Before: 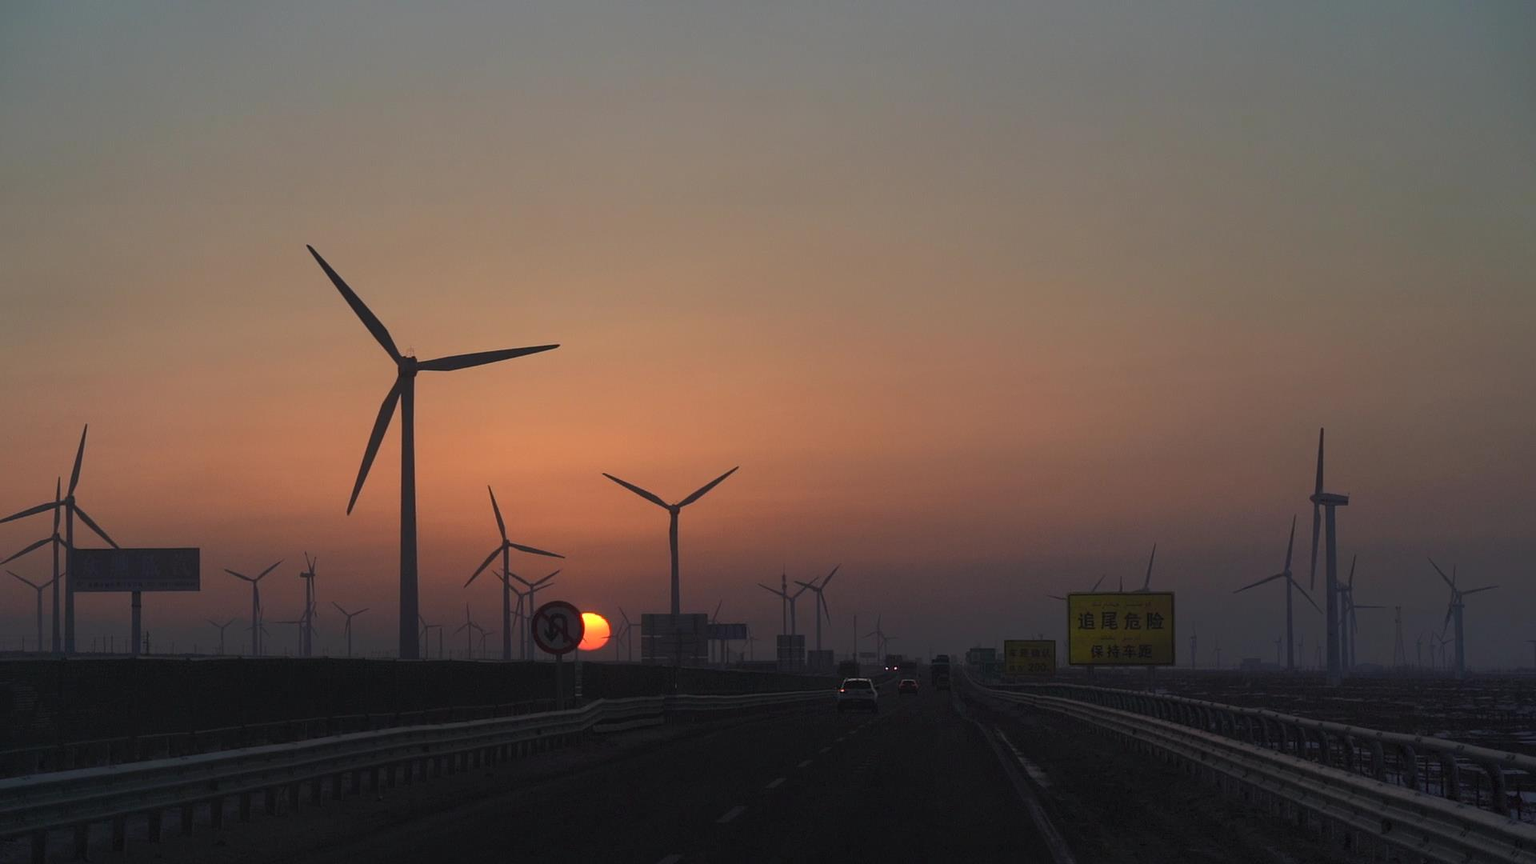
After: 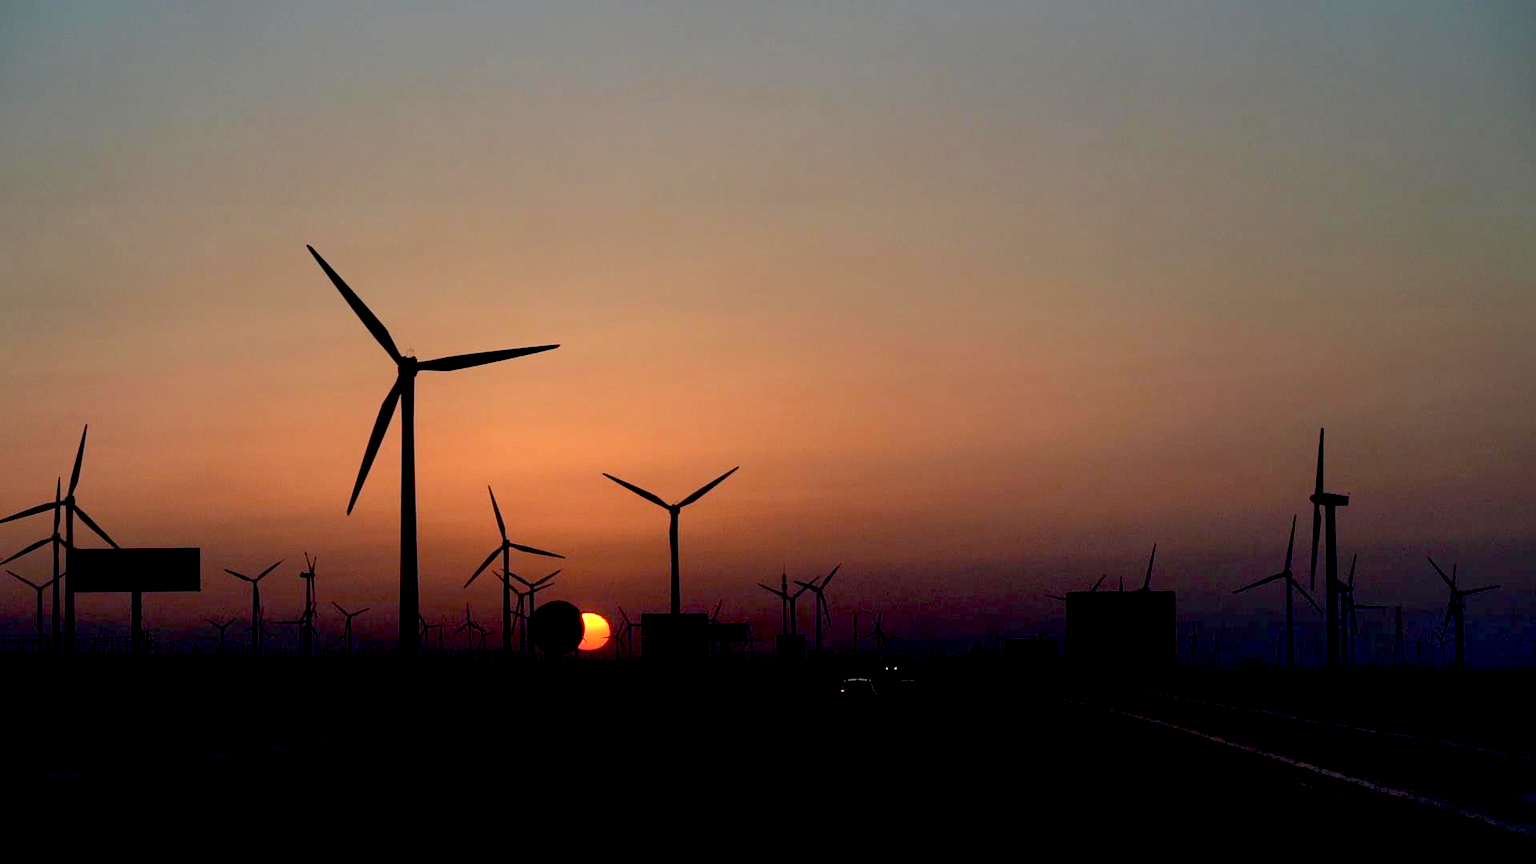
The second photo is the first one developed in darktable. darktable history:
exposure: black level correction 0.039, exposure 0.499 EV, compensate exposure bias true, compensate highlight preservation false
